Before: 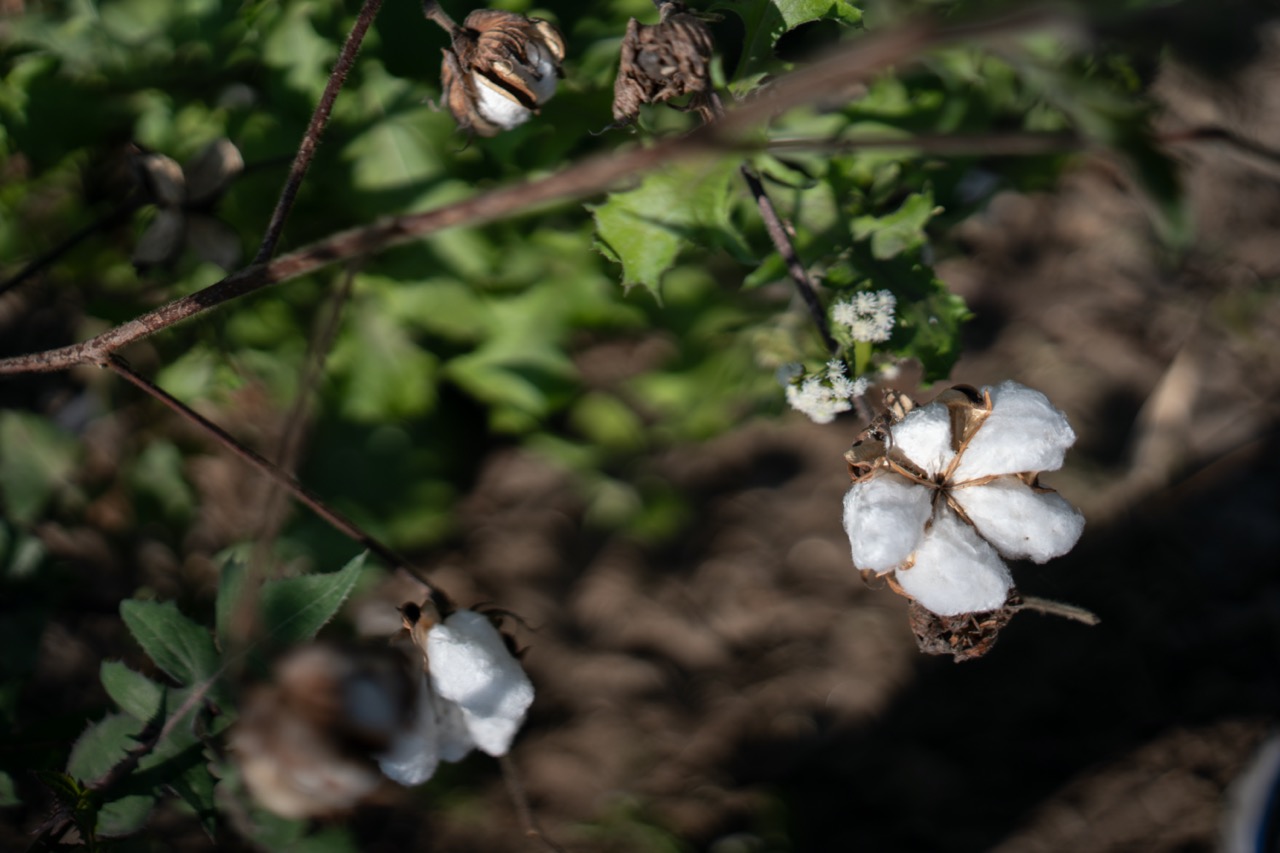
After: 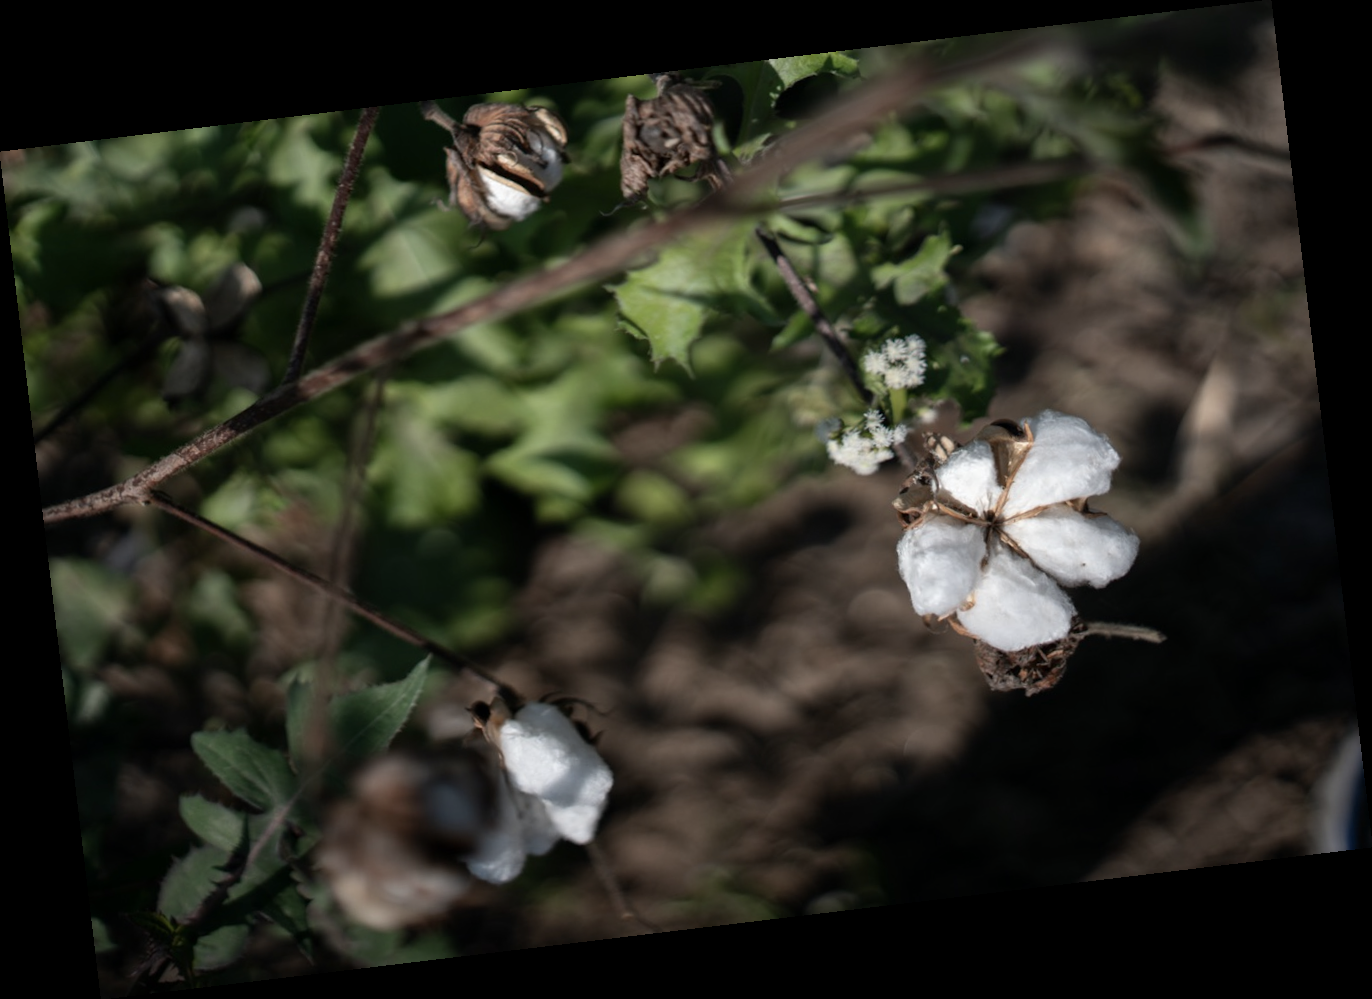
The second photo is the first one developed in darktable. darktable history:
contrast brightness saturation: contrast 0.06, brightness -0.01, saturation -0.23
rotate and perspective: rotation -6.83°, automatic cropping off
